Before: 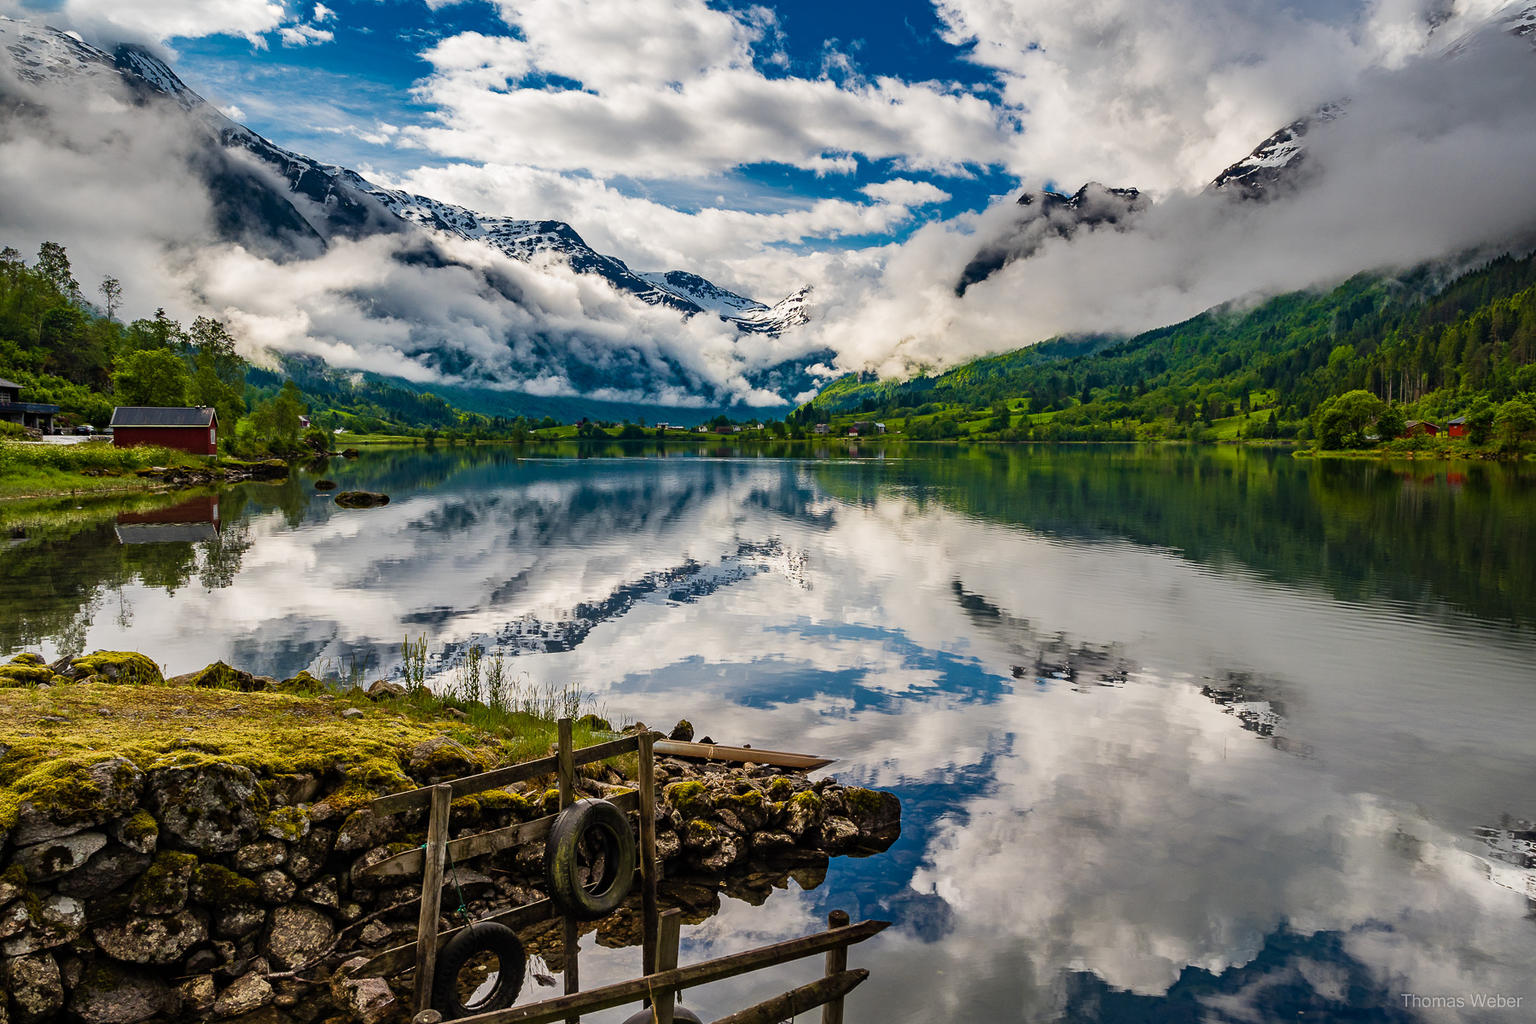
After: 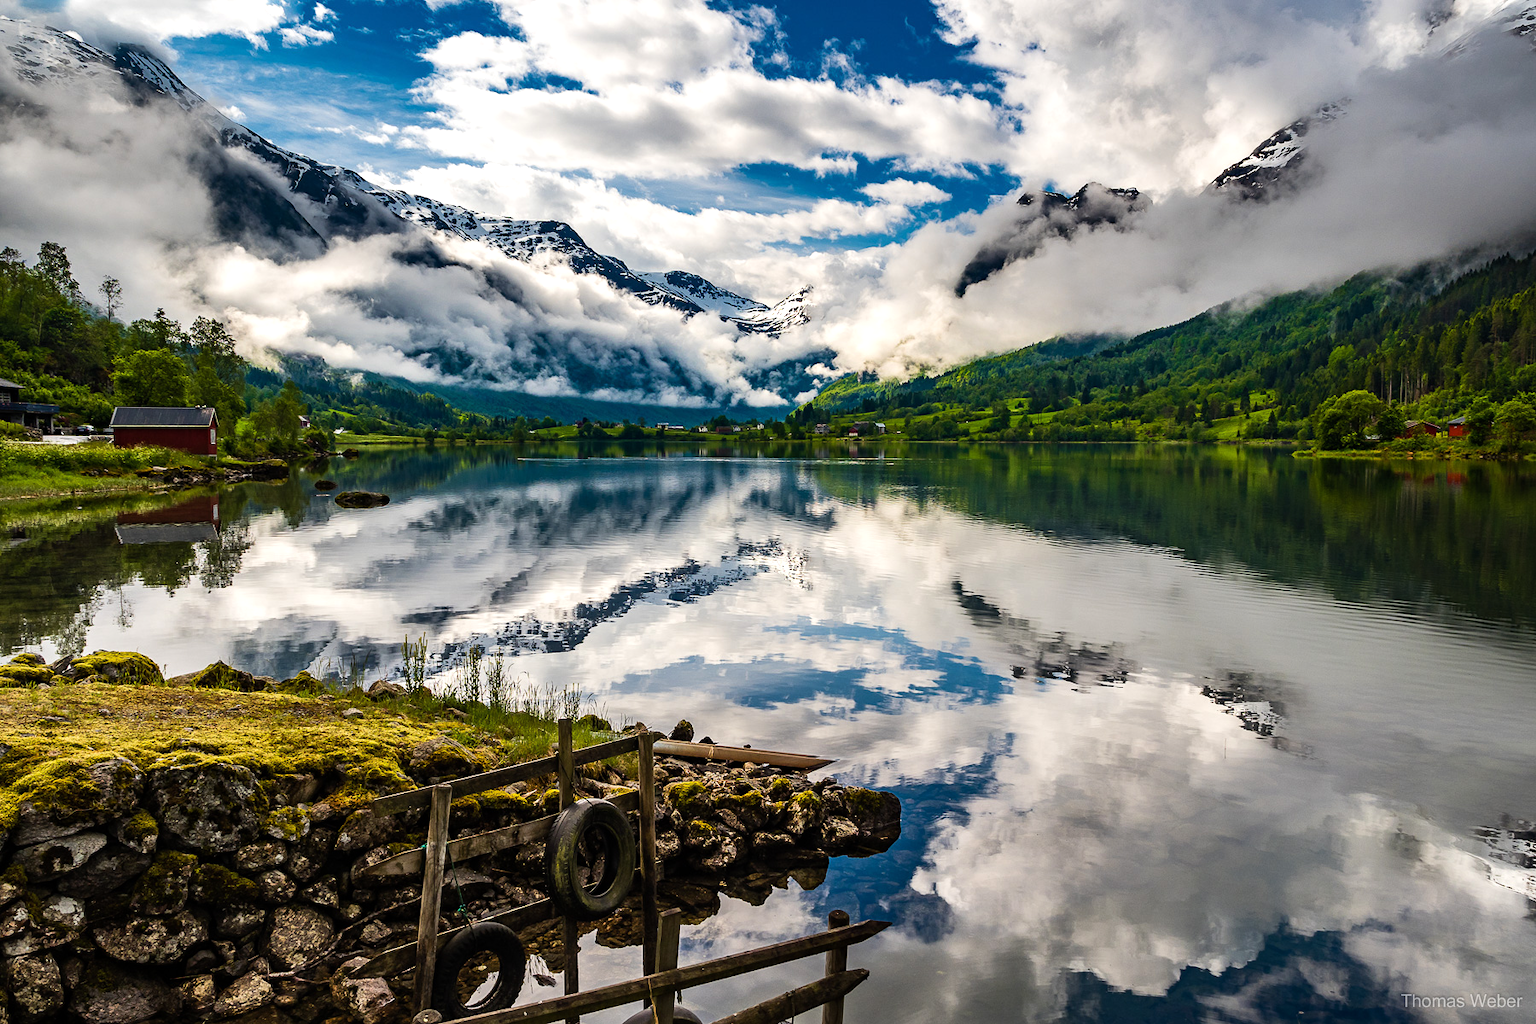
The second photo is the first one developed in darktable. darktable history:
tone equalizer: -8 EV -0.417 EV, -7 EV -0.389 EV, -6 EV -0.333 EV, -5 EV -0.222 EV, -3 EV 0.222 EV, -2 EV 0.333 EV, -1 EV 0.389 EV, +0 EV 0.417 EV, edges refinement/feathering 500, mask exposure compensation -1.57 EV, preserve details no
exposure: compensate highlight preservation false
